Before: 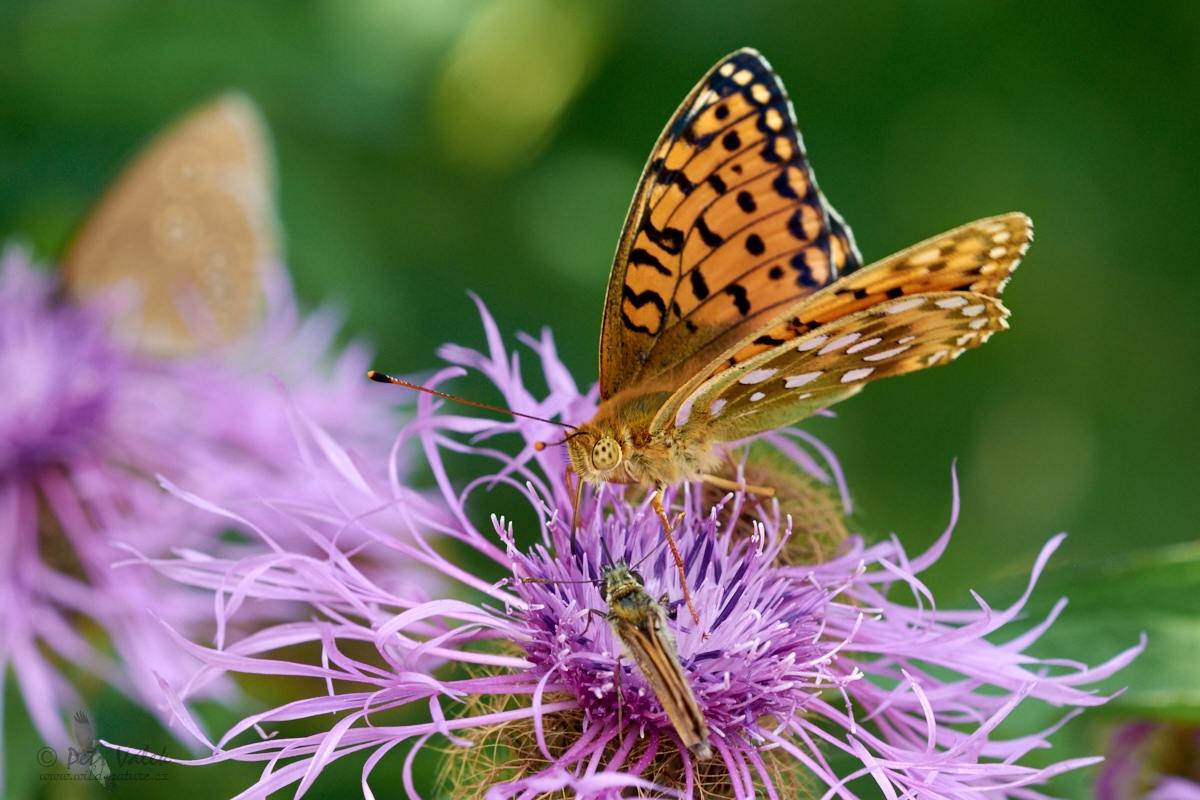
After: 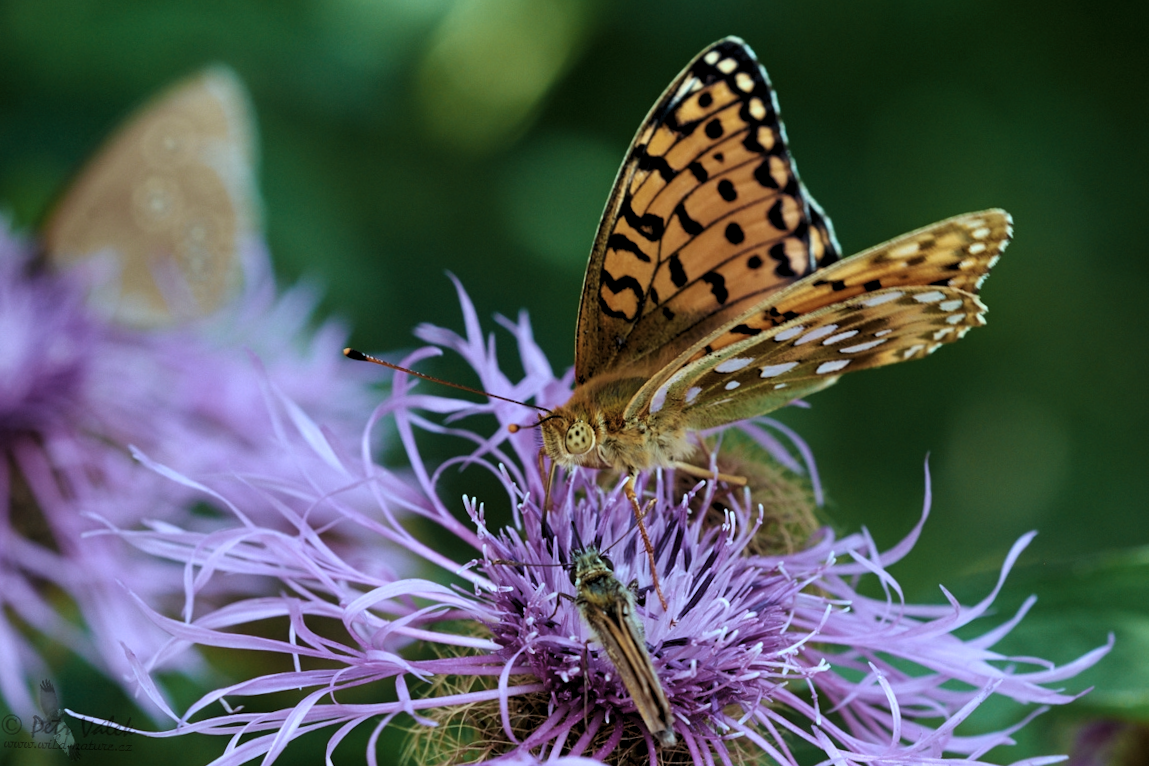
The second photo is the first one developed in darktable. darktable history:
crop and rotate: angle -1.69°
rotate and perspective: automatic cropping original format, crop left 0, crop top 0
color correction: highlights a* -11.71, highlights b* -15.58
levels: levels [0.116, 0.574, 1]
